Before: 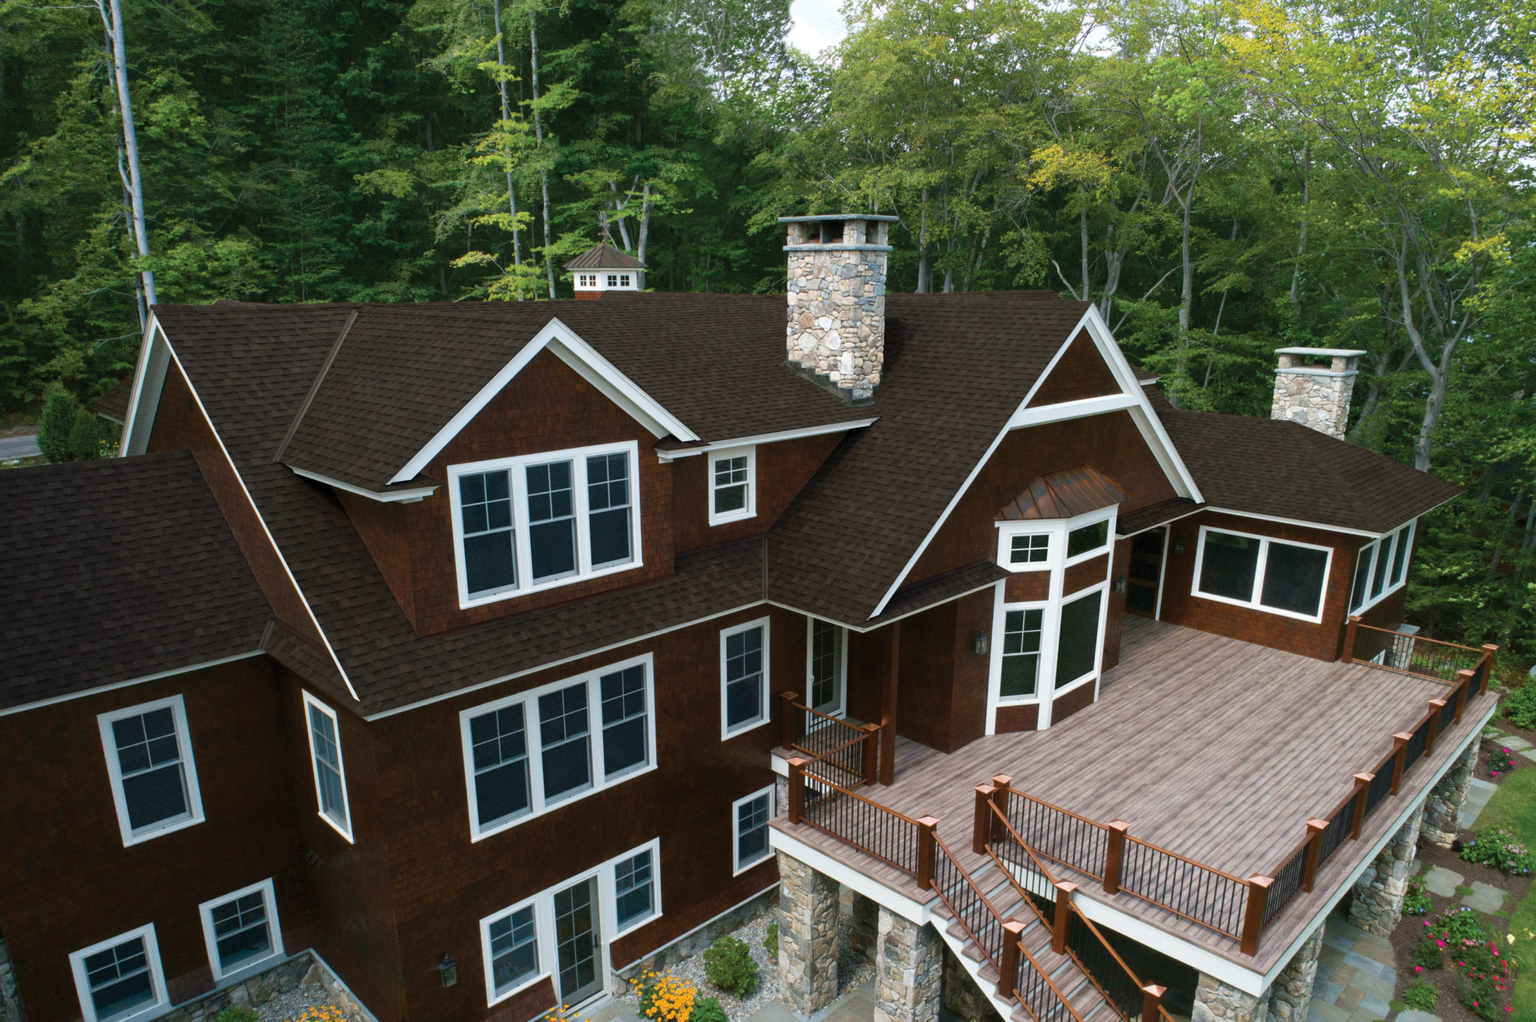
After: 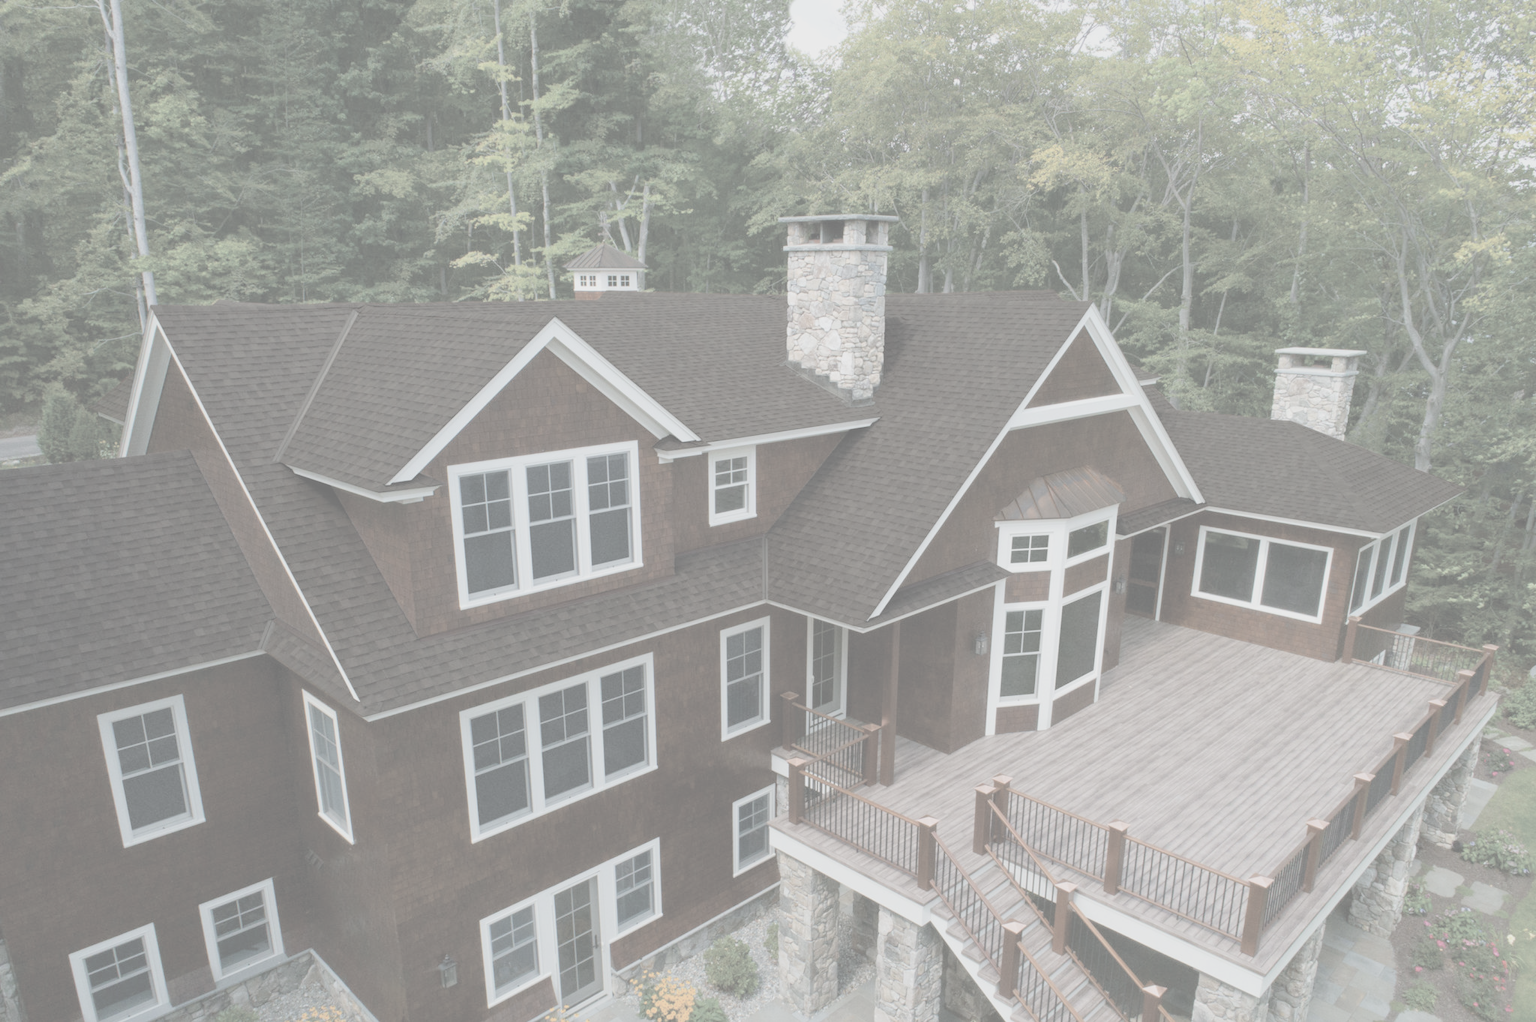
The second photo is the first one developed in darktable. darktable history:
contrast brightness saturation: contrast -0.336, brightness 0.742, saturation -0.77
